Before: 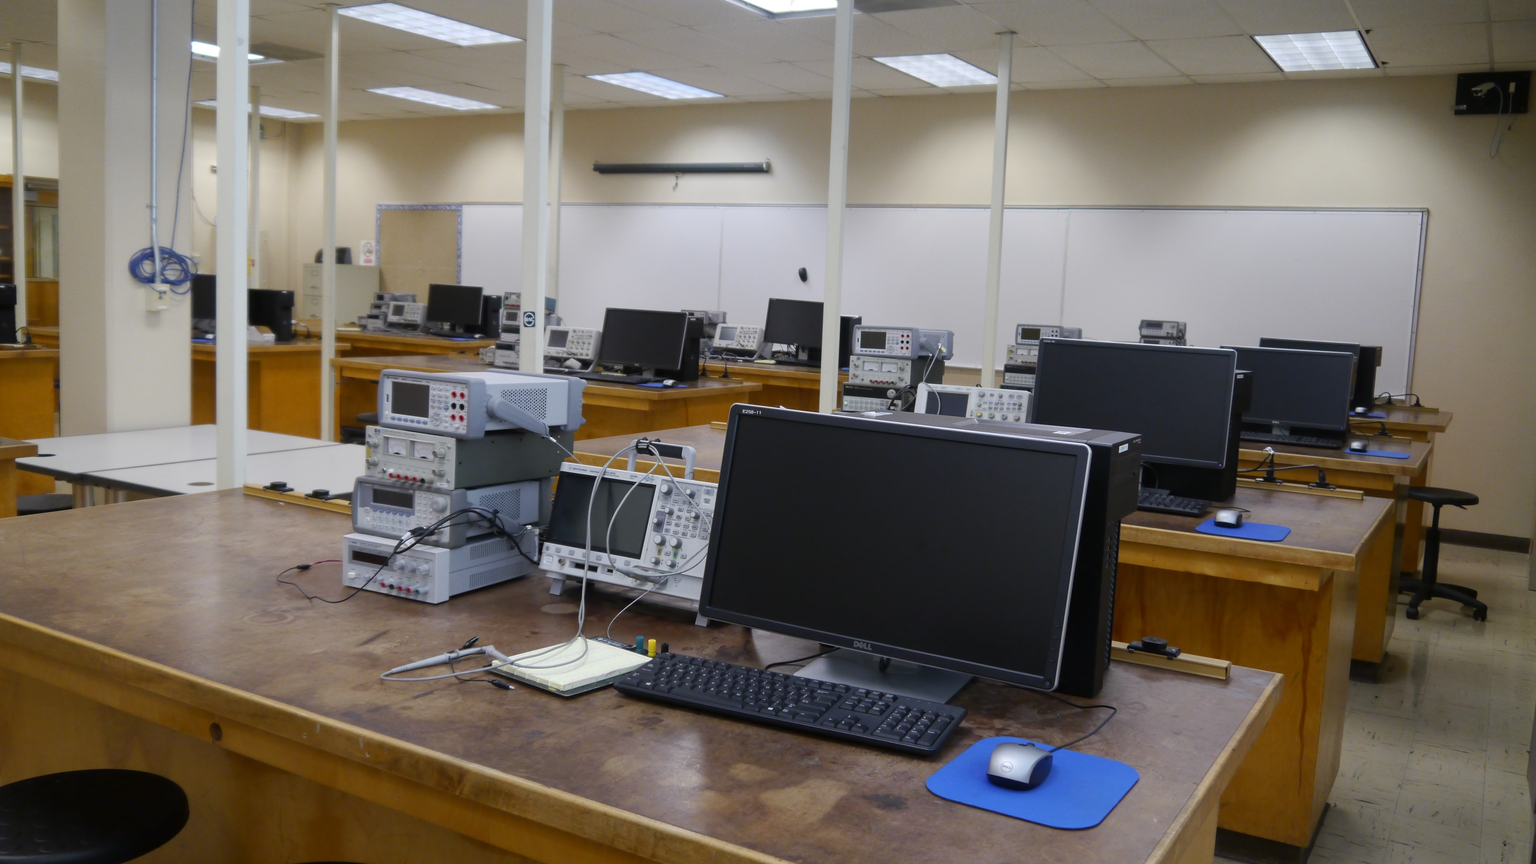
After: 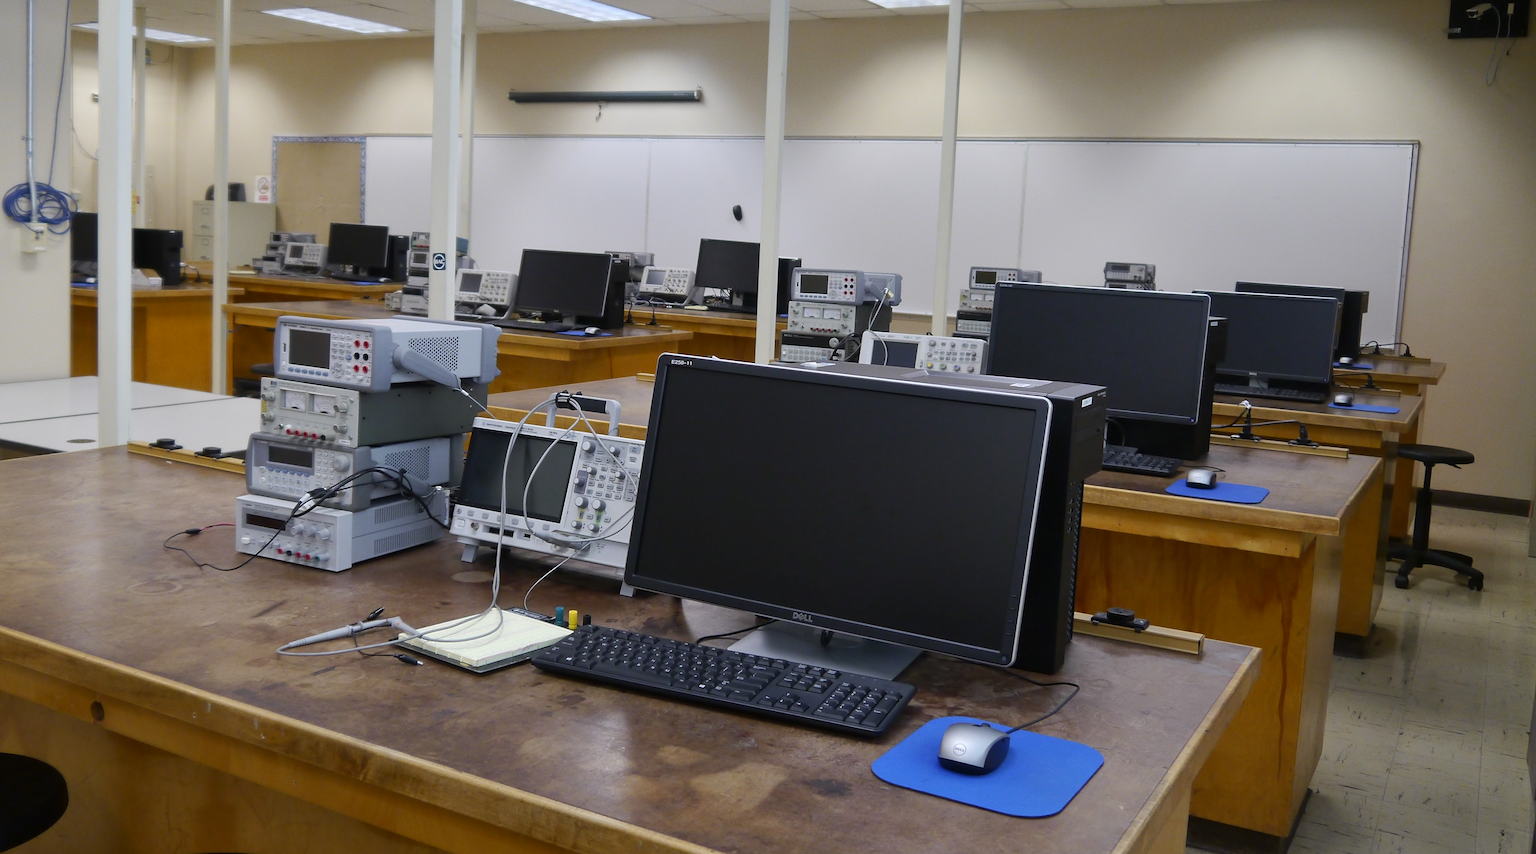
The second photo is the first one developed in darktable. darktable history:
contrast brightness saturation: contrast 0.08, saturation 0.02
shadows and highlights: shadows 29.32, highlights -29.32, low approximation 0.01, soften with gaussian
crop and rotate: left 8.262%, top 9.226%
sharpen: on, module defaults
